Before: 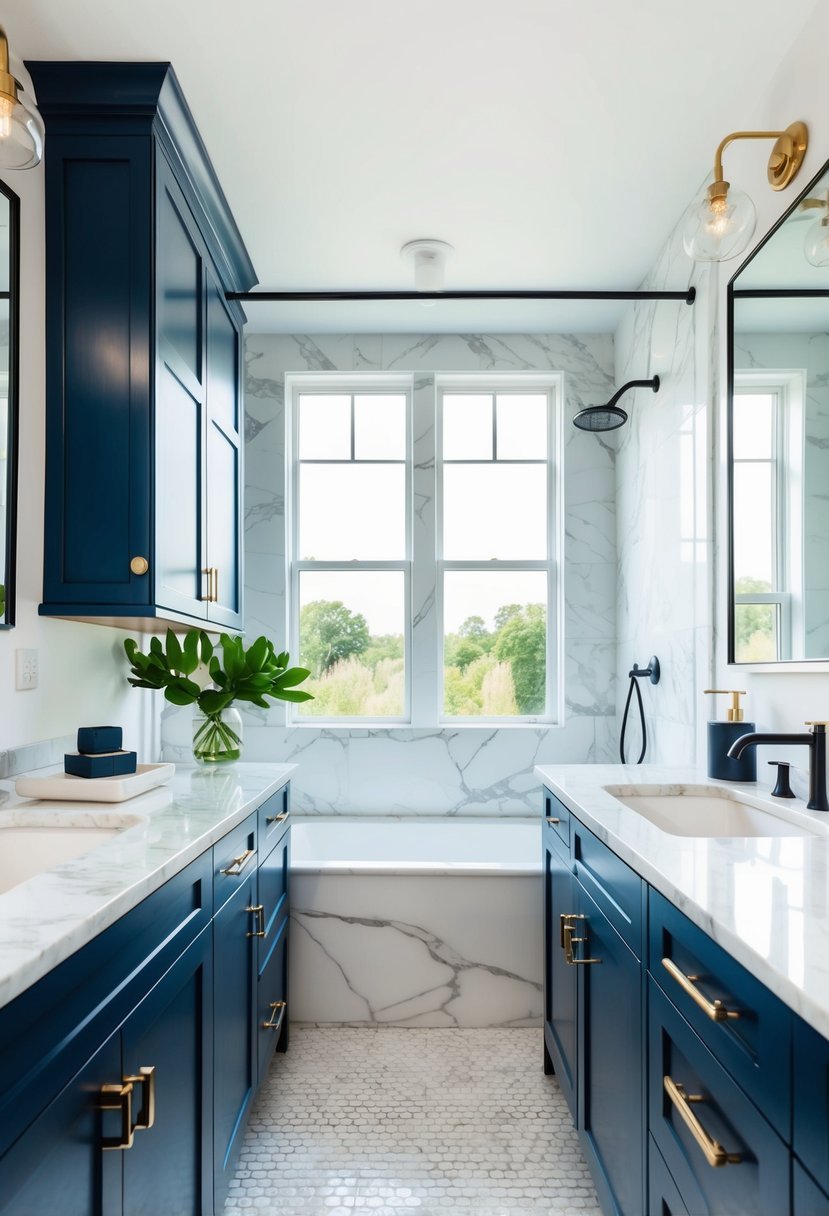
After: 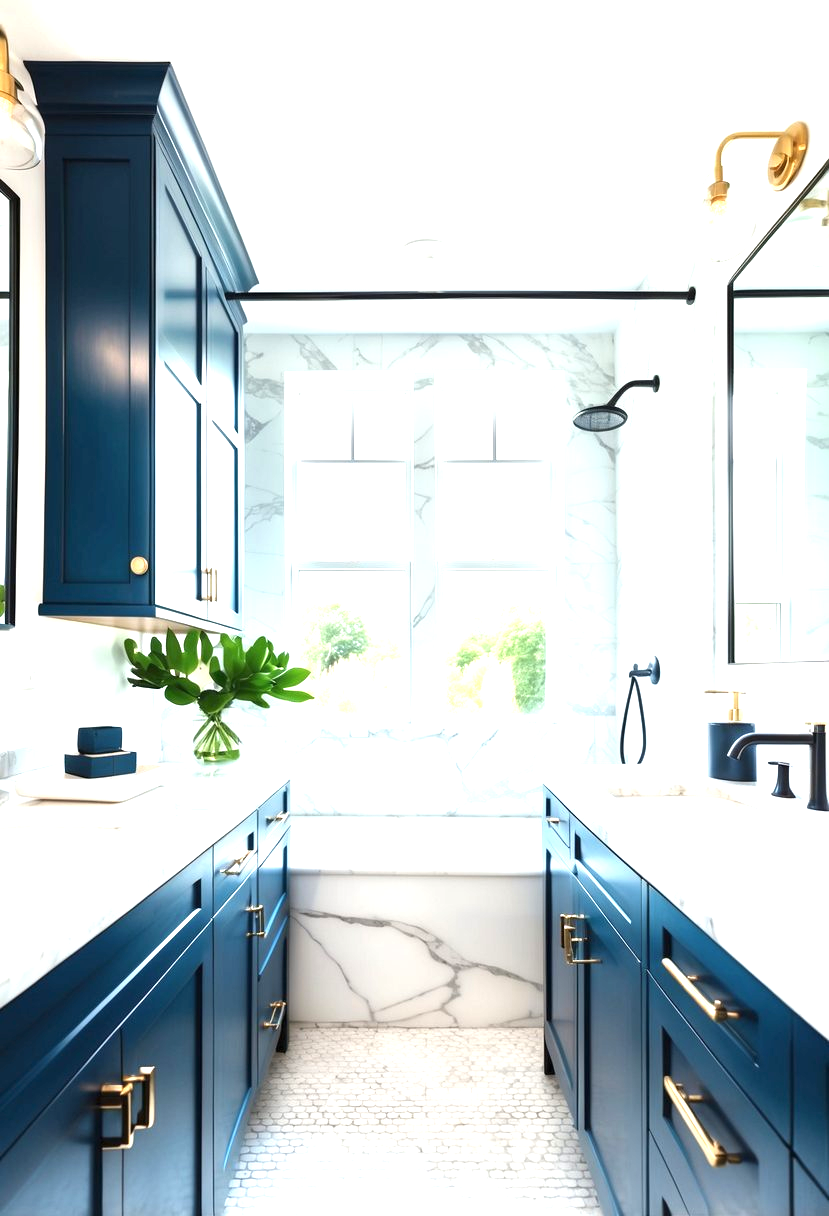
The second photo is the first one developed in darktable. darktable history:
contrast brightness saturation: saturation -0.04
exposure: black level correction 0, exposure 1.3 EV, compensate exposure bias true, compensate highlight preservation false
